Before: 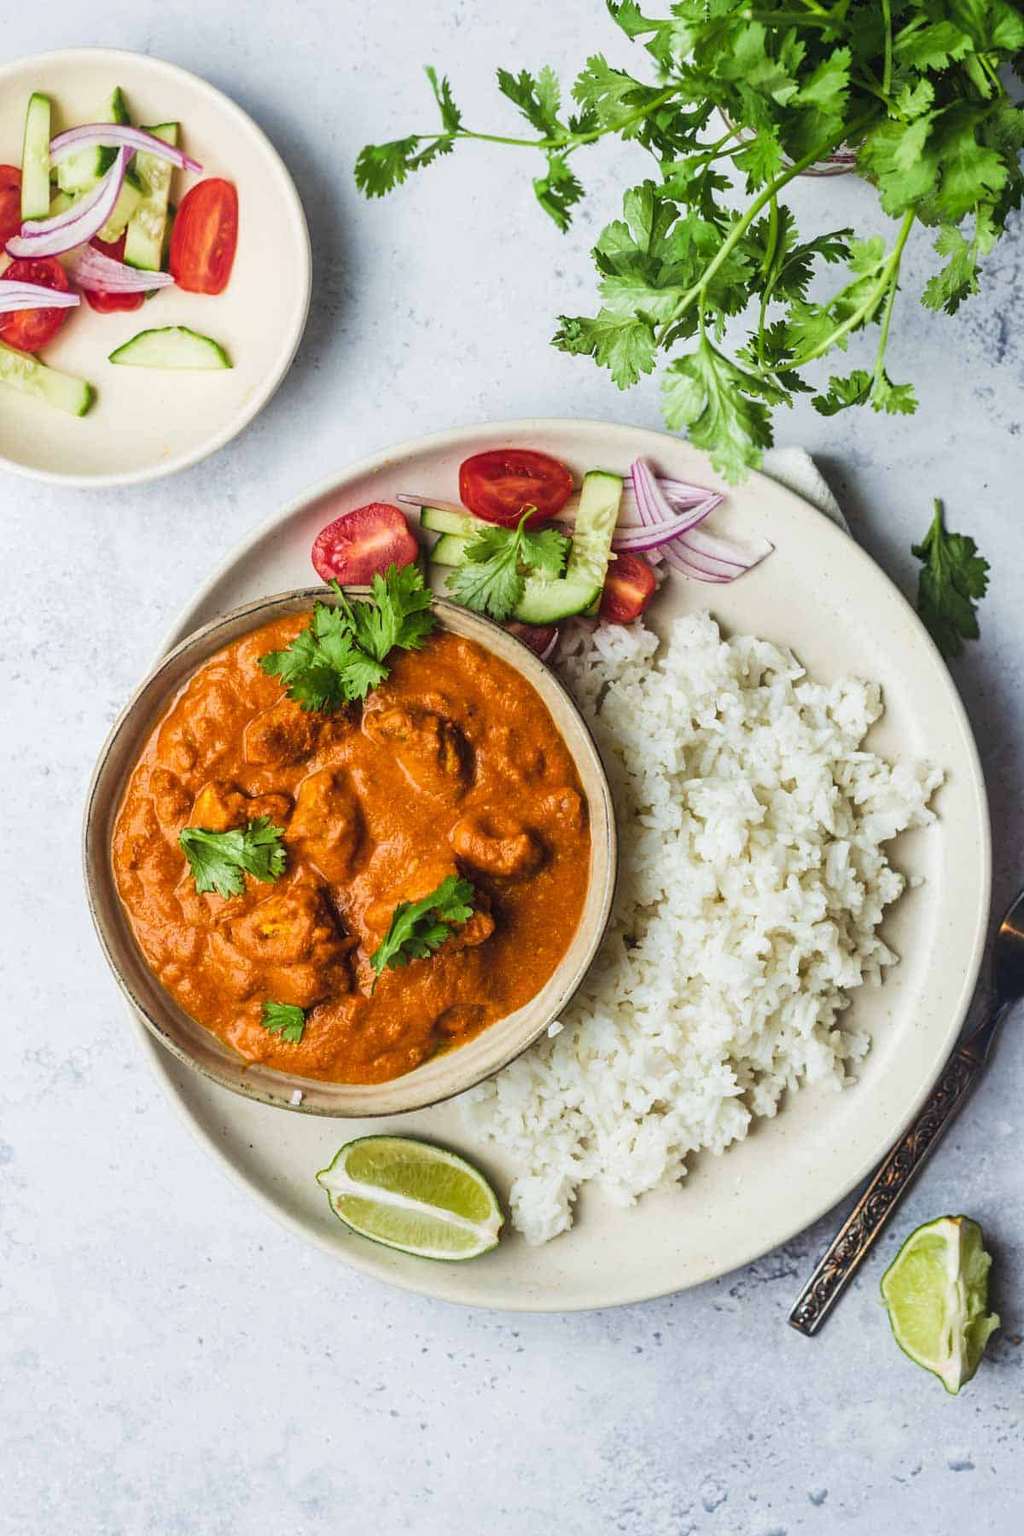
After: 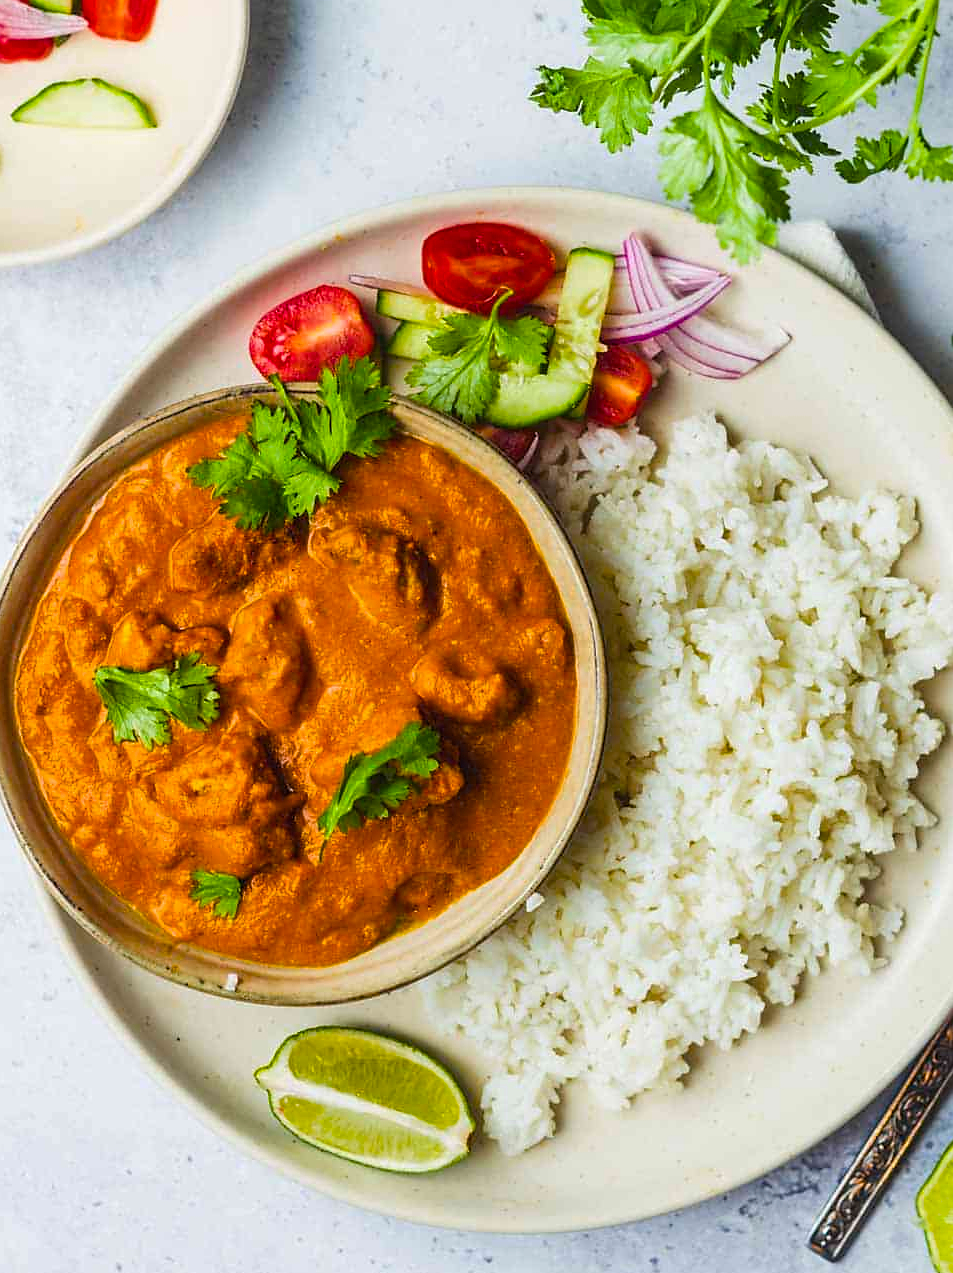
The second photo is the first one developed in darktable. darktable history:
crop: left 9.712%, top 16.928%, right 10.845%, bottom 12.332%
color balance rgb: linear chroma grading › global chroma 15%, perceptual saturation grading › global saturation 30%
sharpen: radius 1.559, amount 0.373, threshold 1.271
